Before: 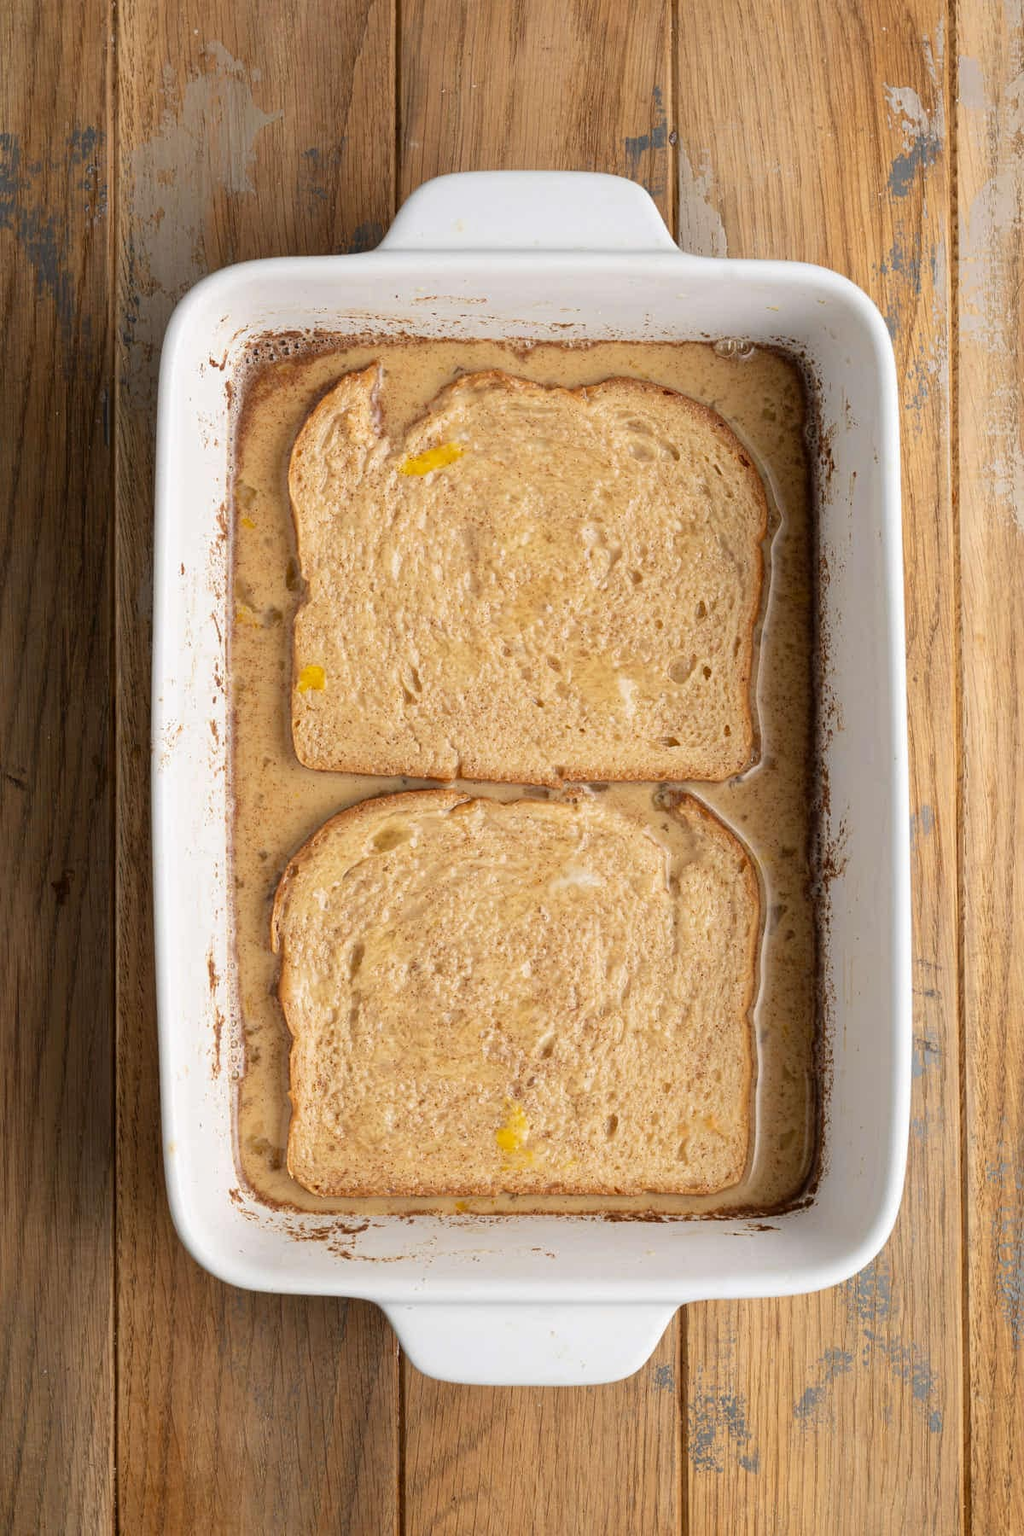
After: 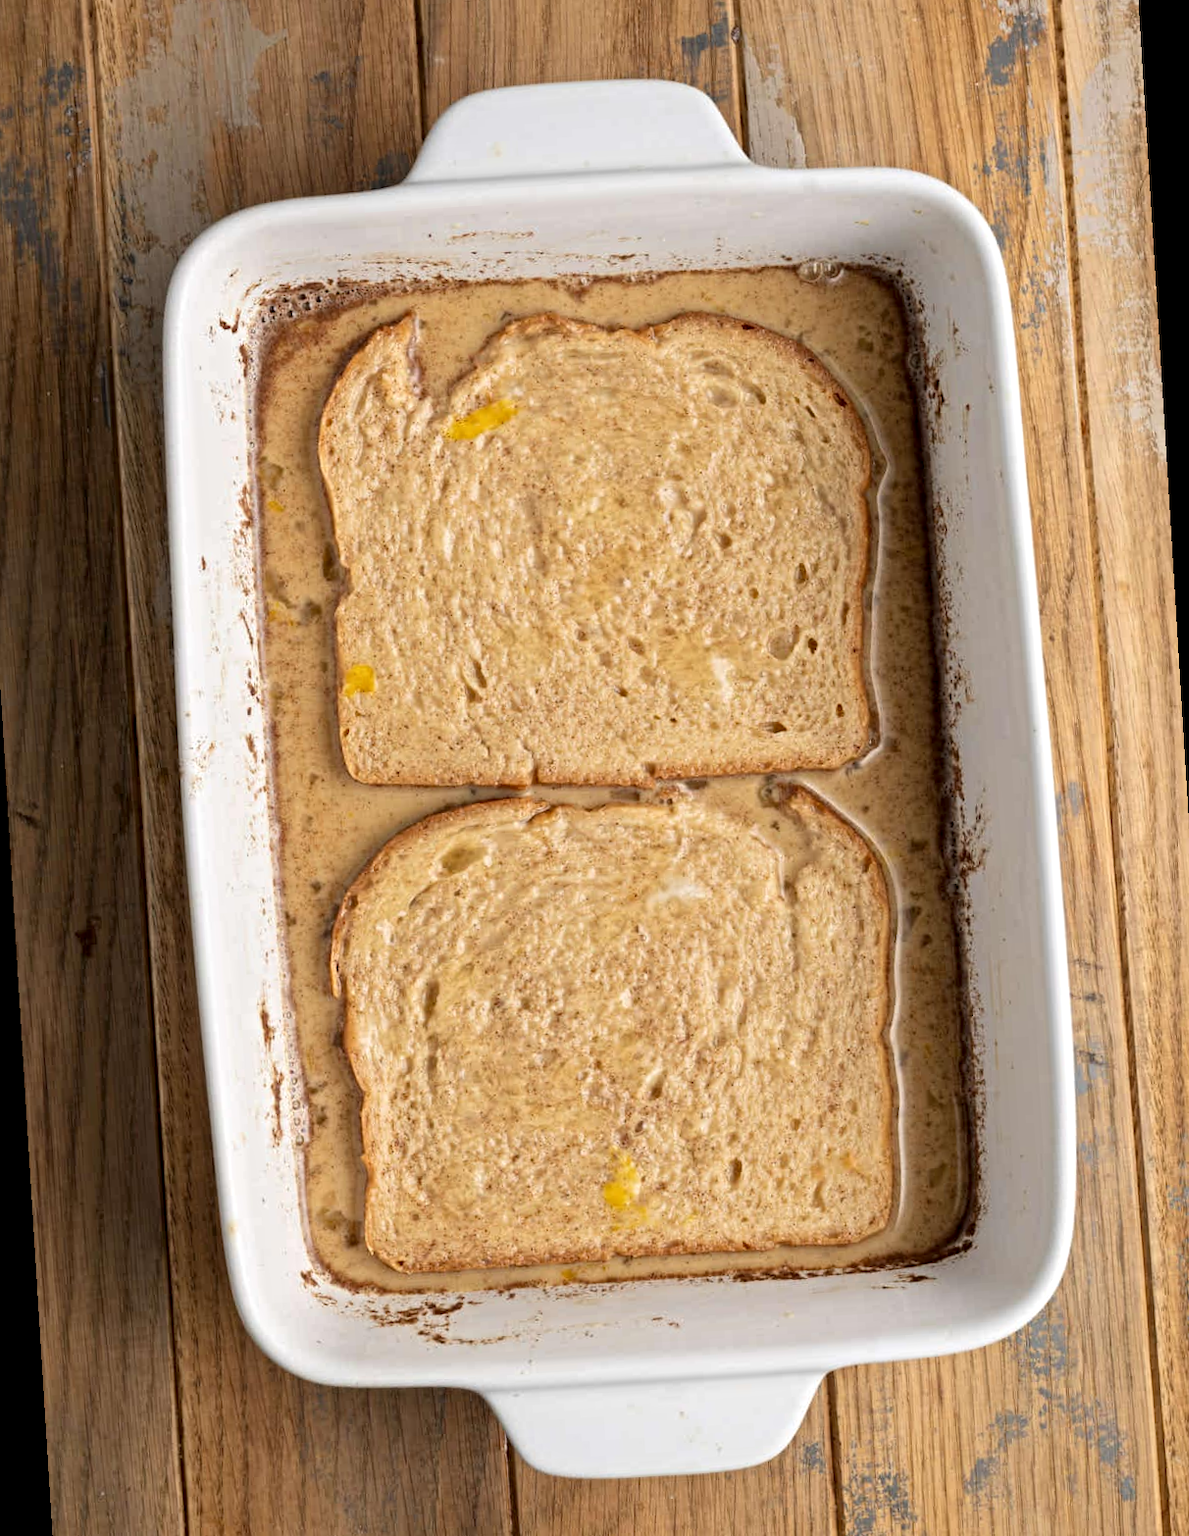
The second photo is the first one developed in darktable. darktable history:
rotate and perspective: rotation -3.52°, crop left 0.036, crop right 0.964, crop top 0.081, crop bottom 0.919
contrast equalizer: y [[0.5, 0.5, 0.501, 0.63, 0.504, 0.5], [0.5 ×6], [0.5 ×6], [0 ×6], [0 ×6]]
